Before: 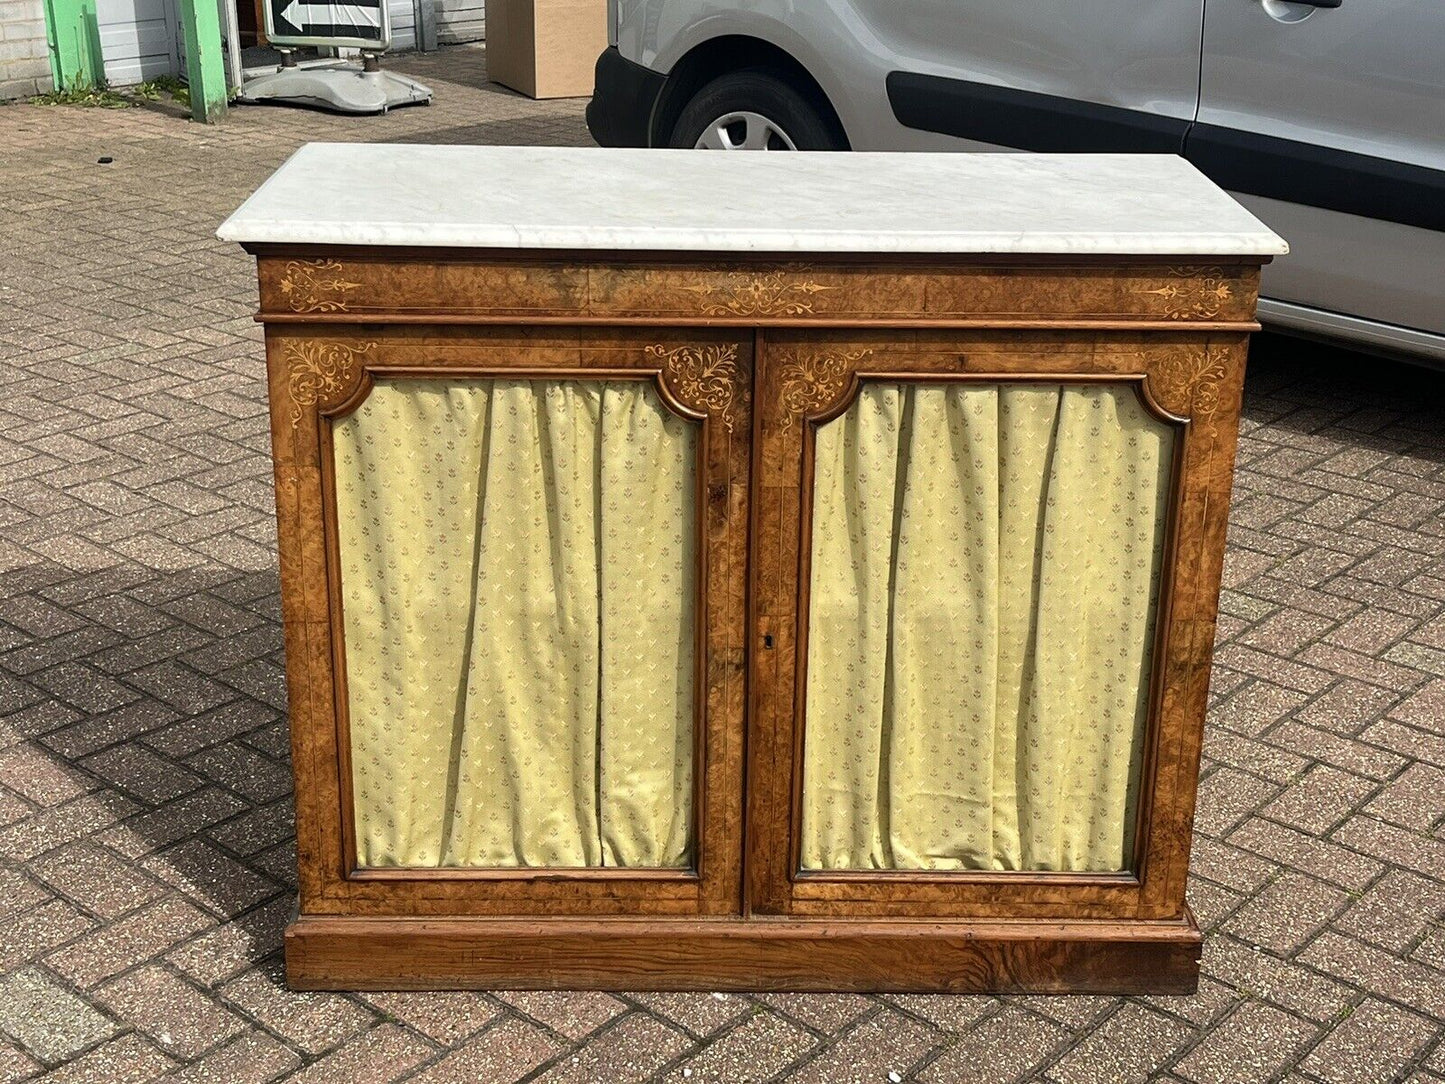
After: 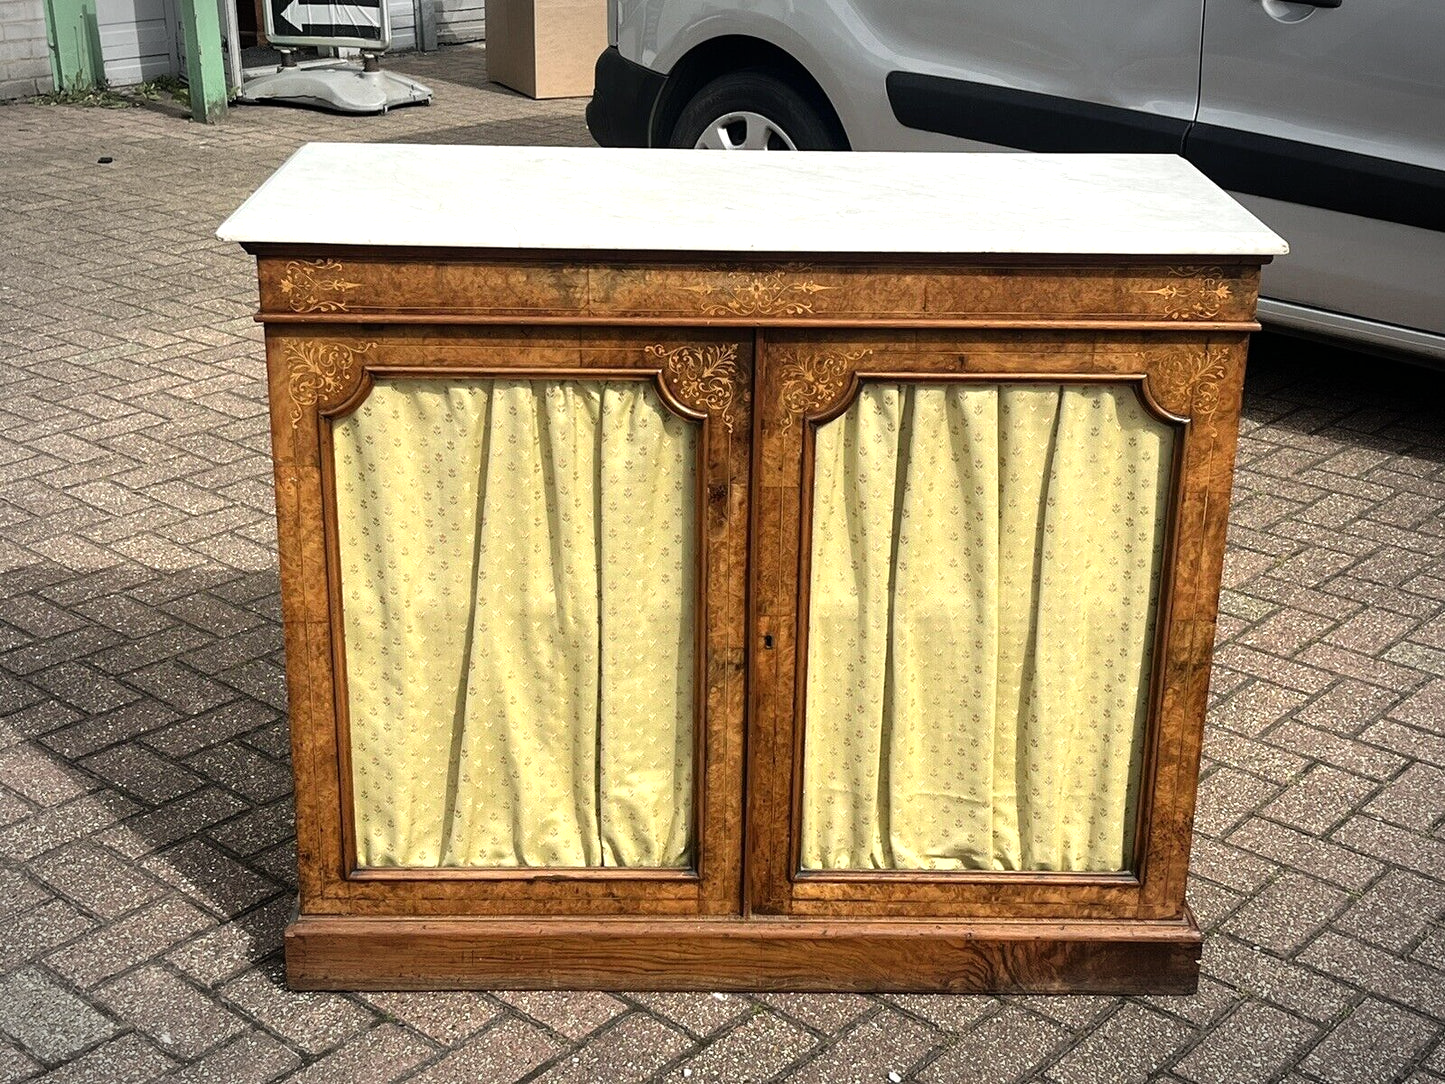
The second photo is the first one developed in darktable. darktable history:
vignetting: automatic ratio true
tone equalizer: -8 EV -0.434 EV, -7 EV -0.423 EV, -6 EV -0.31 EV, -5 EV -0.24 EV, -3 EV 0.257 EV, -2 EV 0.345 EV, -1 EV 0.377 EV, +0 EV 0.431 EV
